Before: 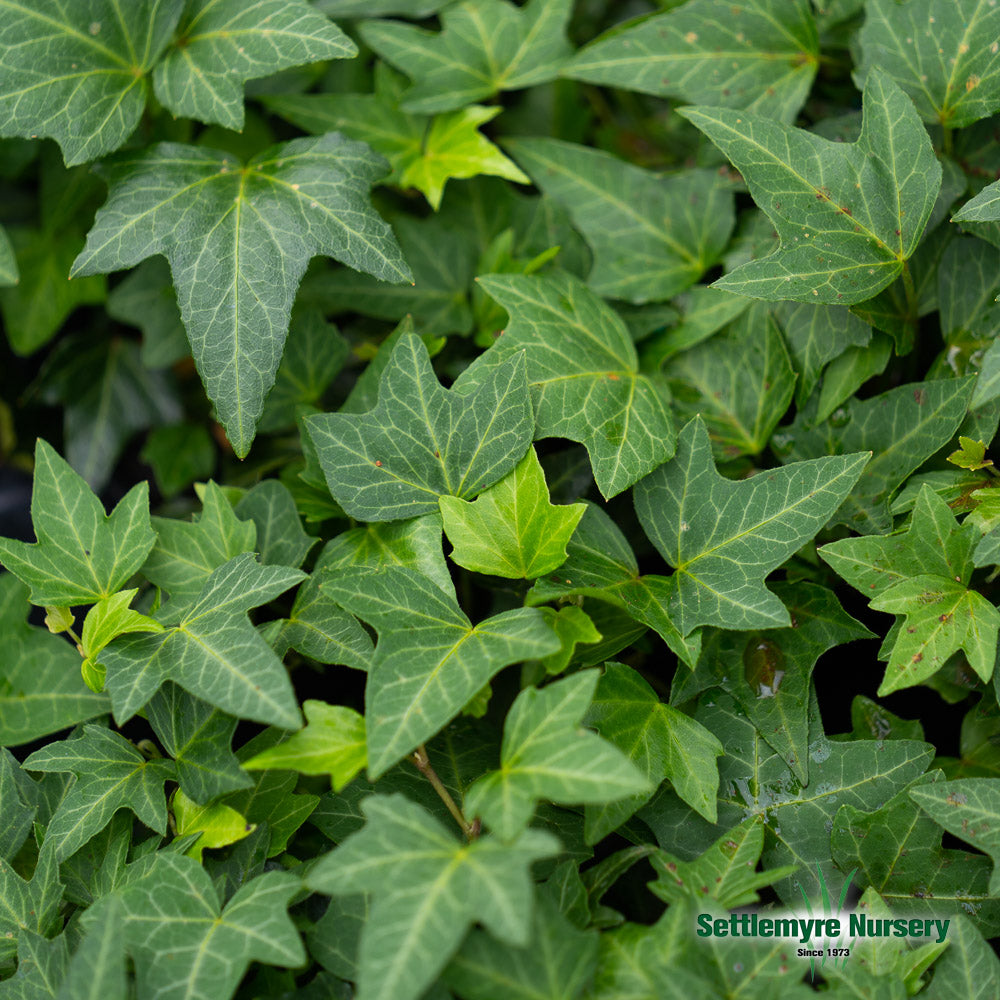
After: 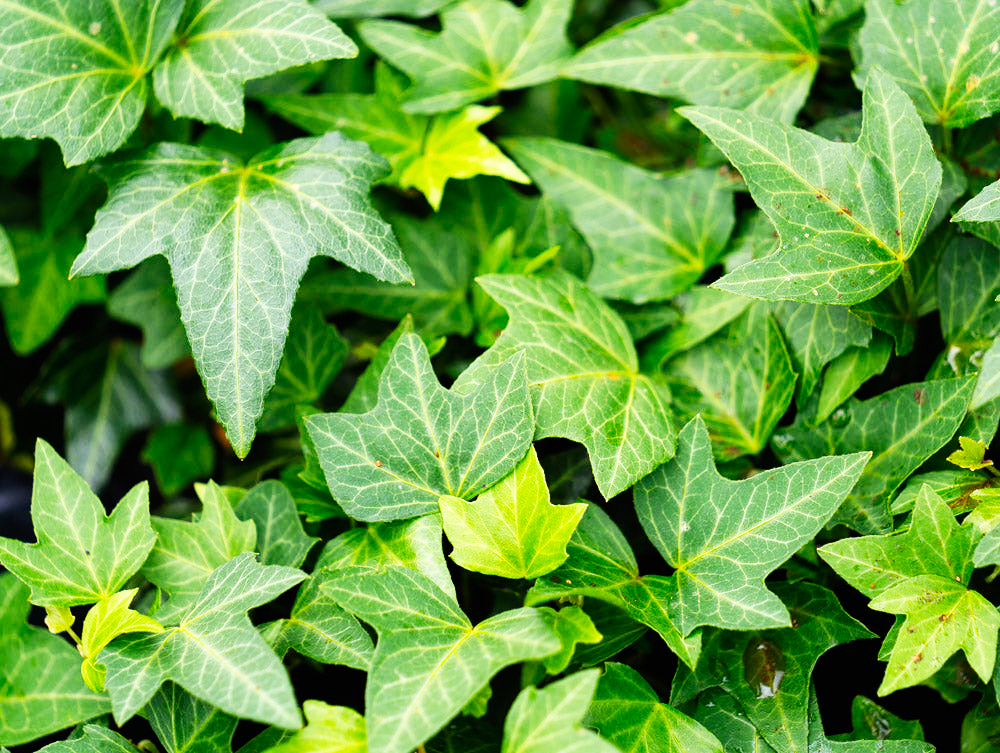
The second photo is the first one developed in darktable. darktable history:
base curve: curves: ch0 [(0, 0) (0.007, 0.004) (0.027, 0.03) (0.046, 0.07) (0.207, 0.54) (0.442, 0.872) (0.673, 0.972) (1, 1)], preserve colors none
crop: bottom 24.654%
